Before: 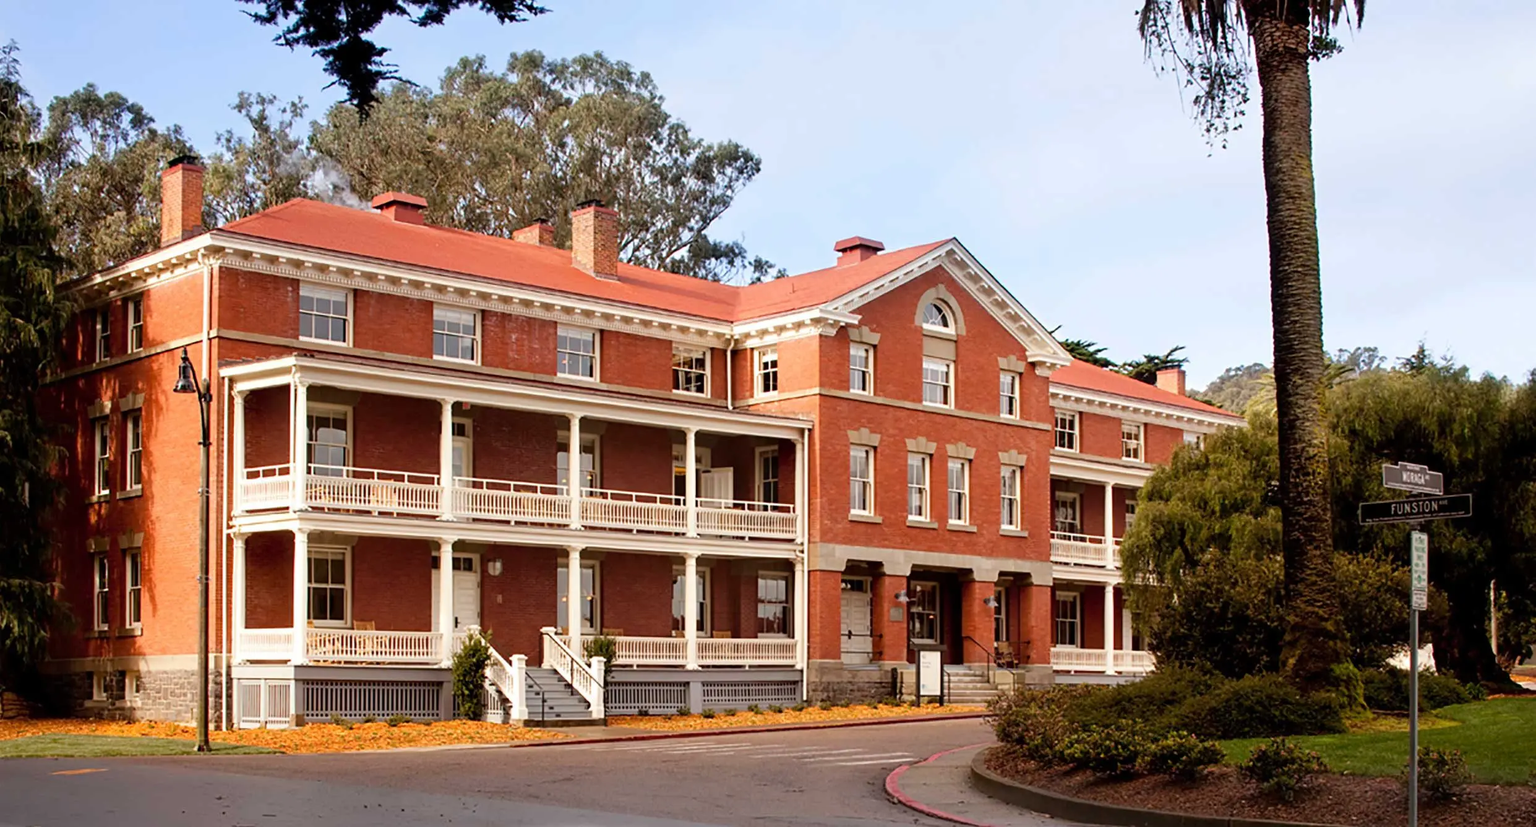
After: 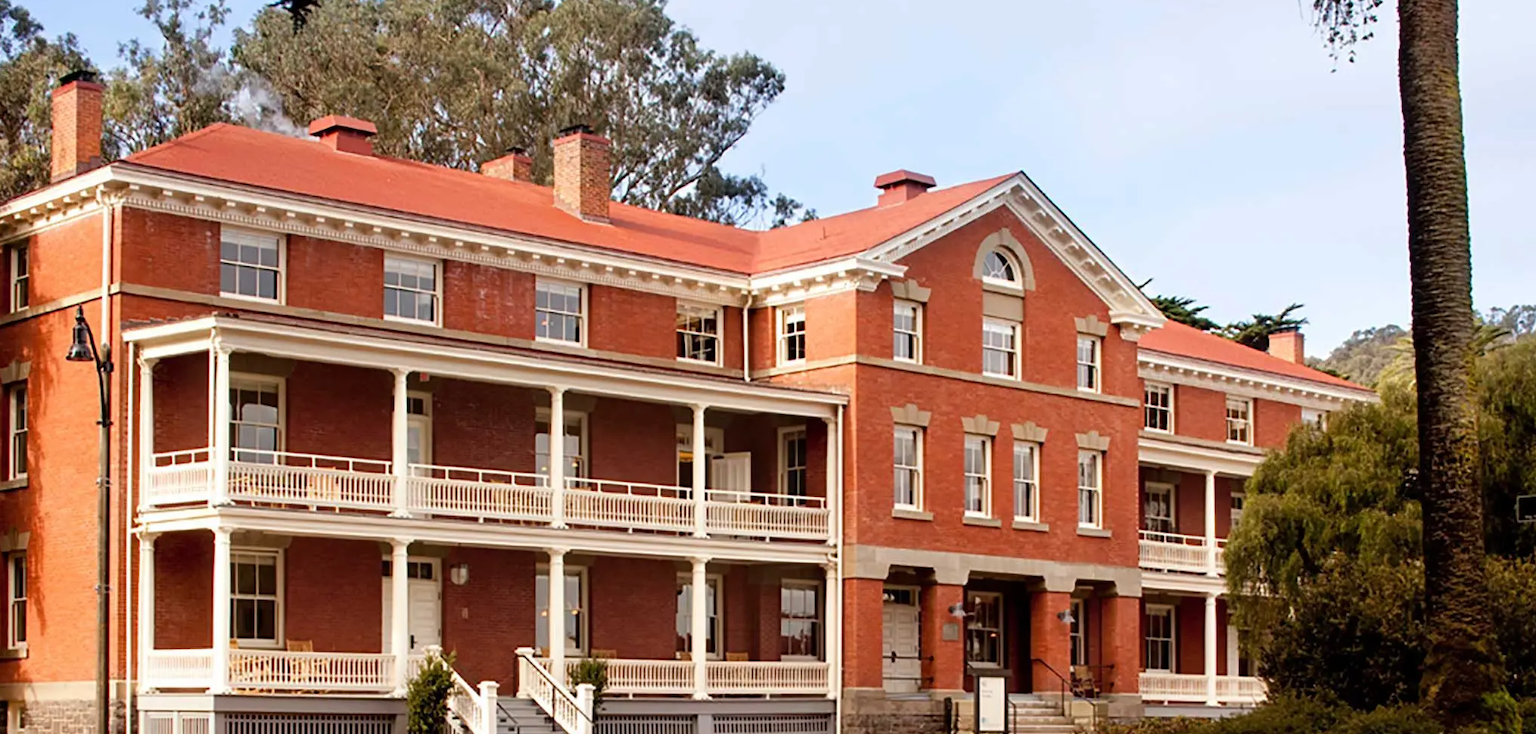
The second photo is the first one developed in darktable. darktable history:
crop: left 7.792%, top 11.852%, right 10.415%, bottom 15.45%
